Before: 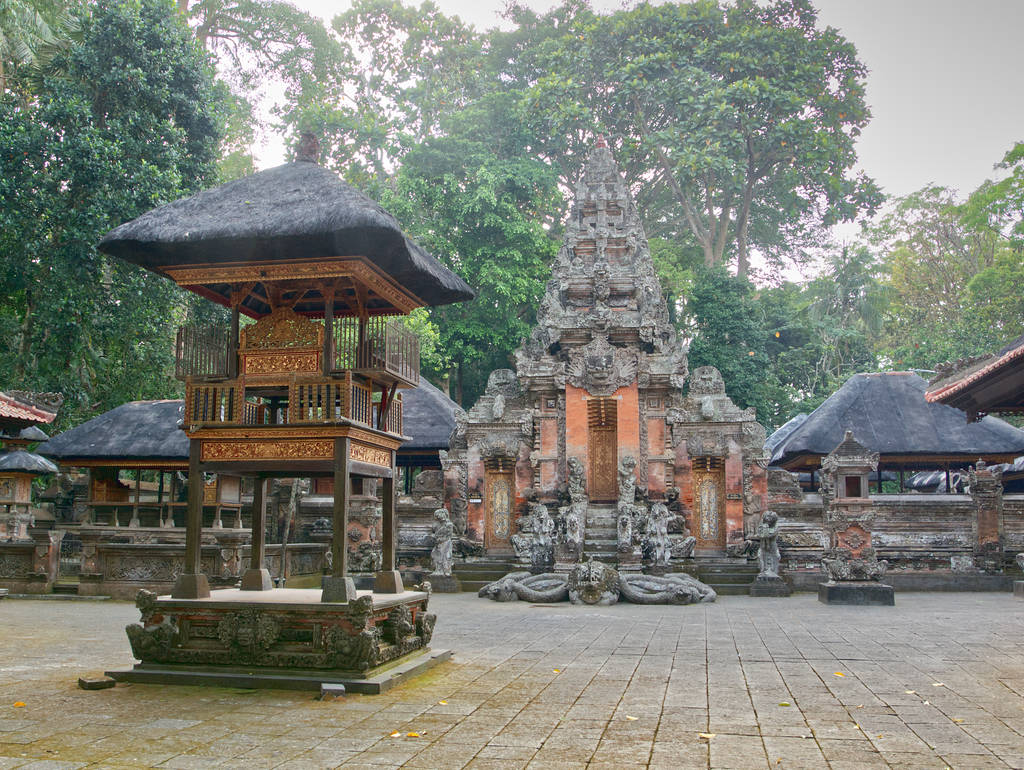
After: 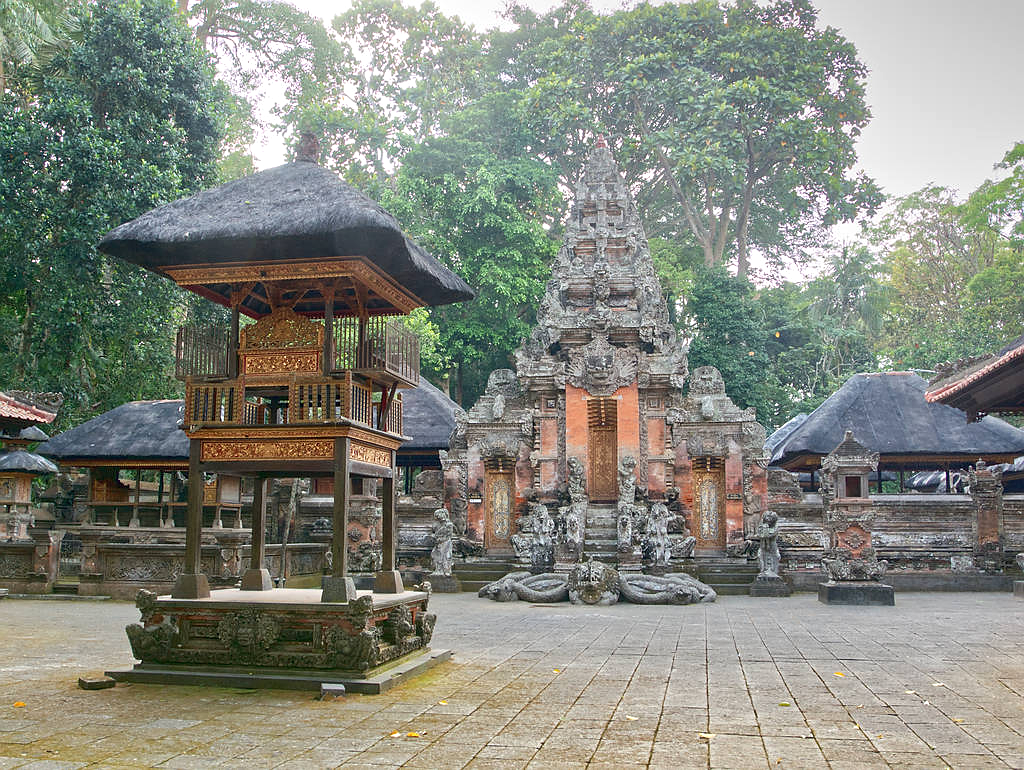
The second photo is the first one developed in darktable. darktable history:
sharpen: radius 0.979, amount 0.61
exposure: exposure 0.203 EV, compensate highlight preservation false
